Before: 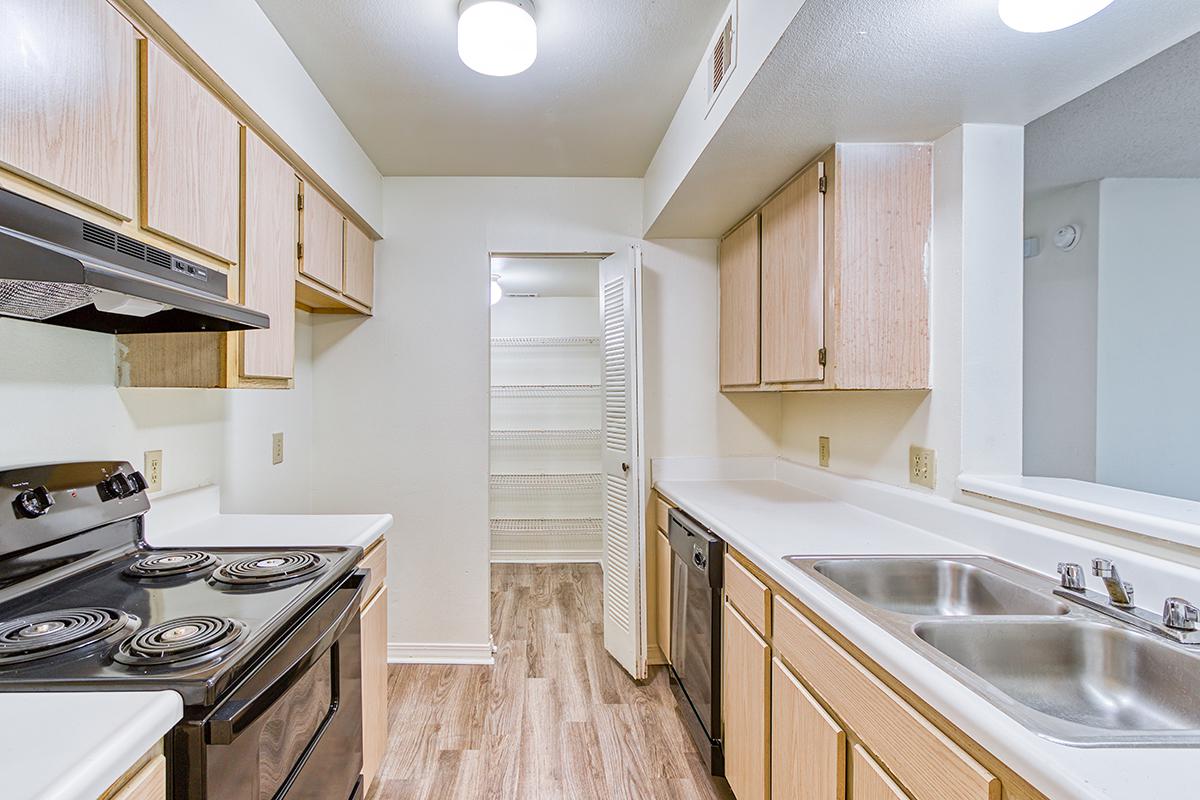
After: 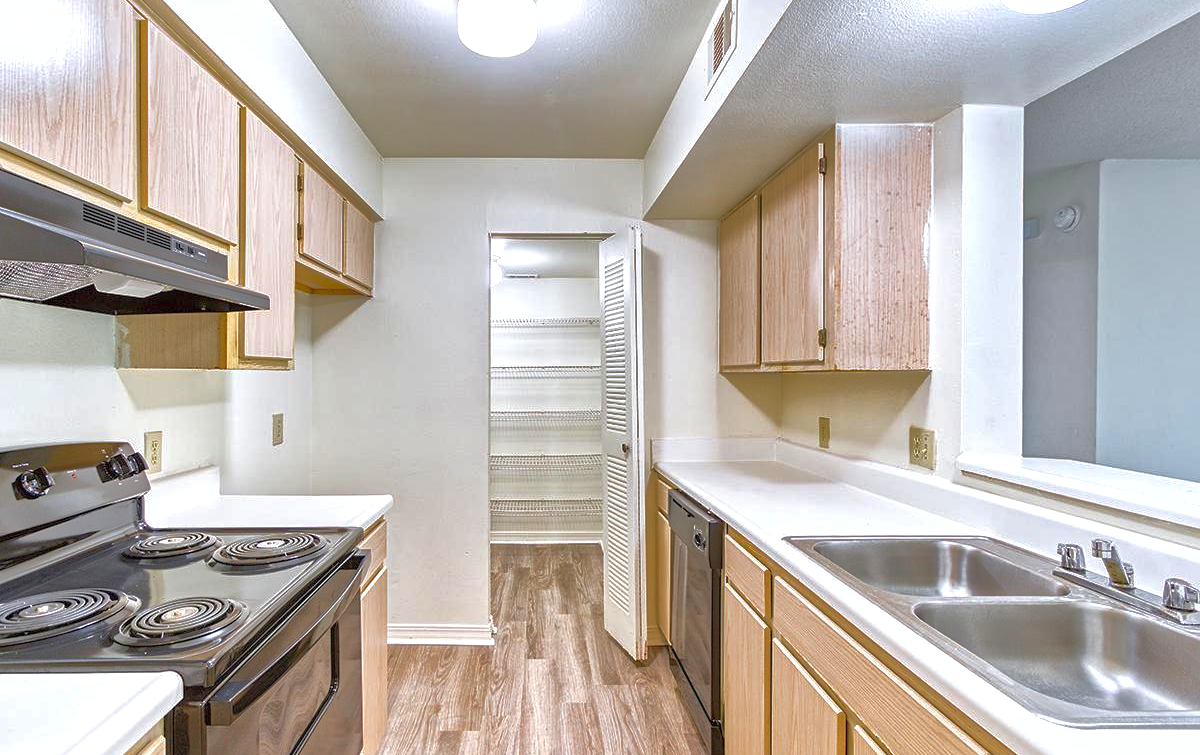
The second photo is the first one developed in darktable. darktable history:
crop and rotate: top 2.443%, bottom 3.121%
exposure: exposure 0.482 EV, compensate highlight preservation false
shadows and highlights: shadows 59.9, highlights -59.78
